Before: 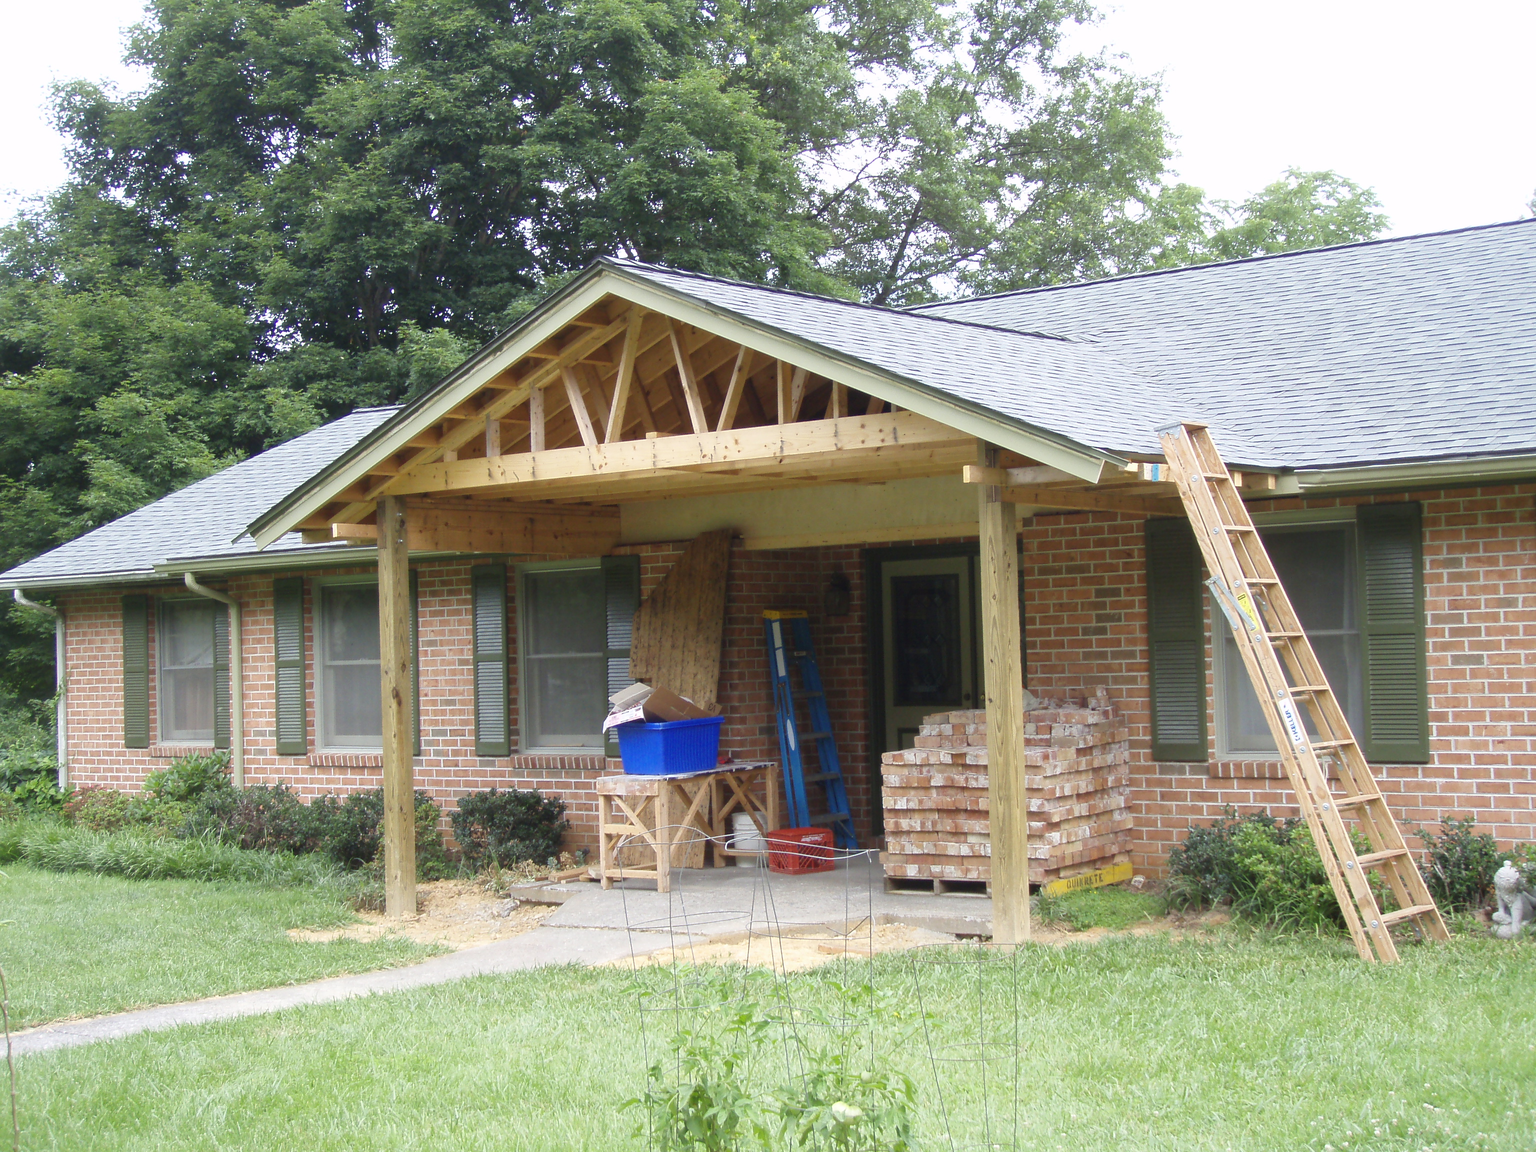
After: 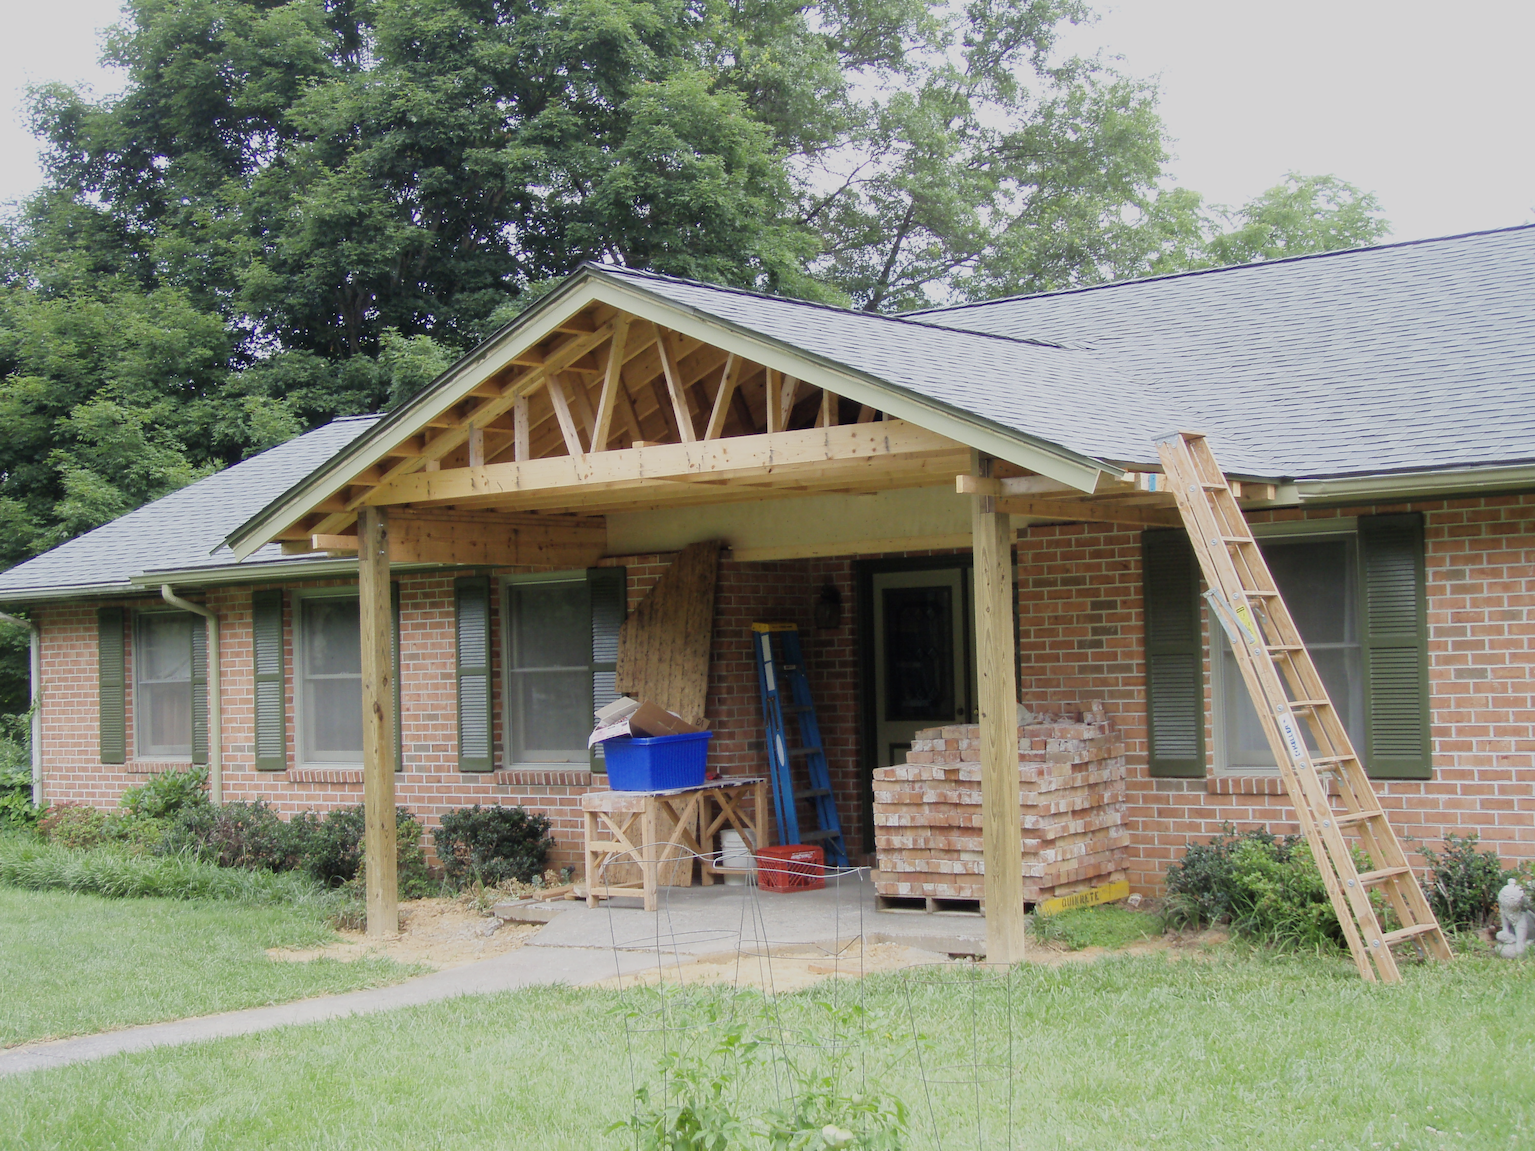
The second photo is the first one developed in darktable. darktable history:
crop: left 1.743%, right 0.268%, bottom 2.011%
filmic rgb: black relative exposure -7.65 EV, white relative exposure 4.56 EV, hardness 3.61
